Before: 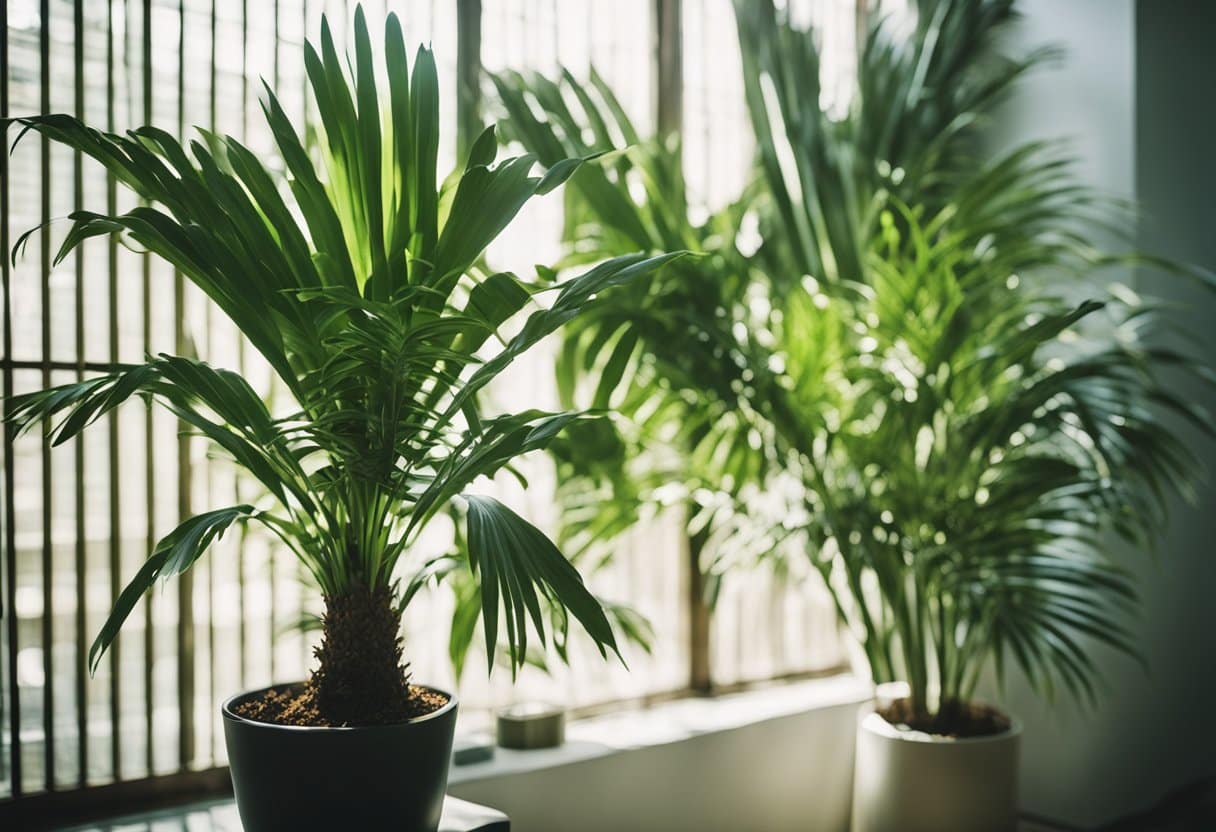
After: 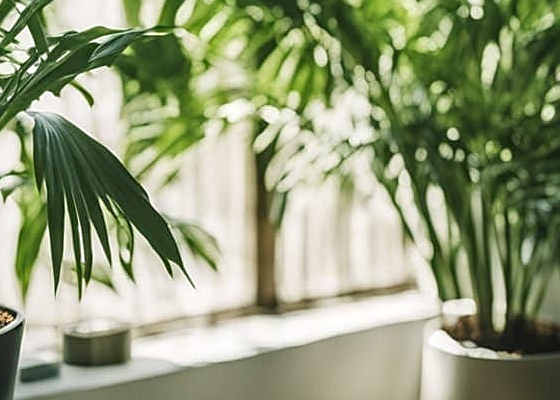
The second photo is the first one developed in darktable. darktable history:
sharpen: on, module defaults
local contrast: on, module defaults
crop: left 35.75%, top 46.053%, right 18.137%, bottom 5.811%
